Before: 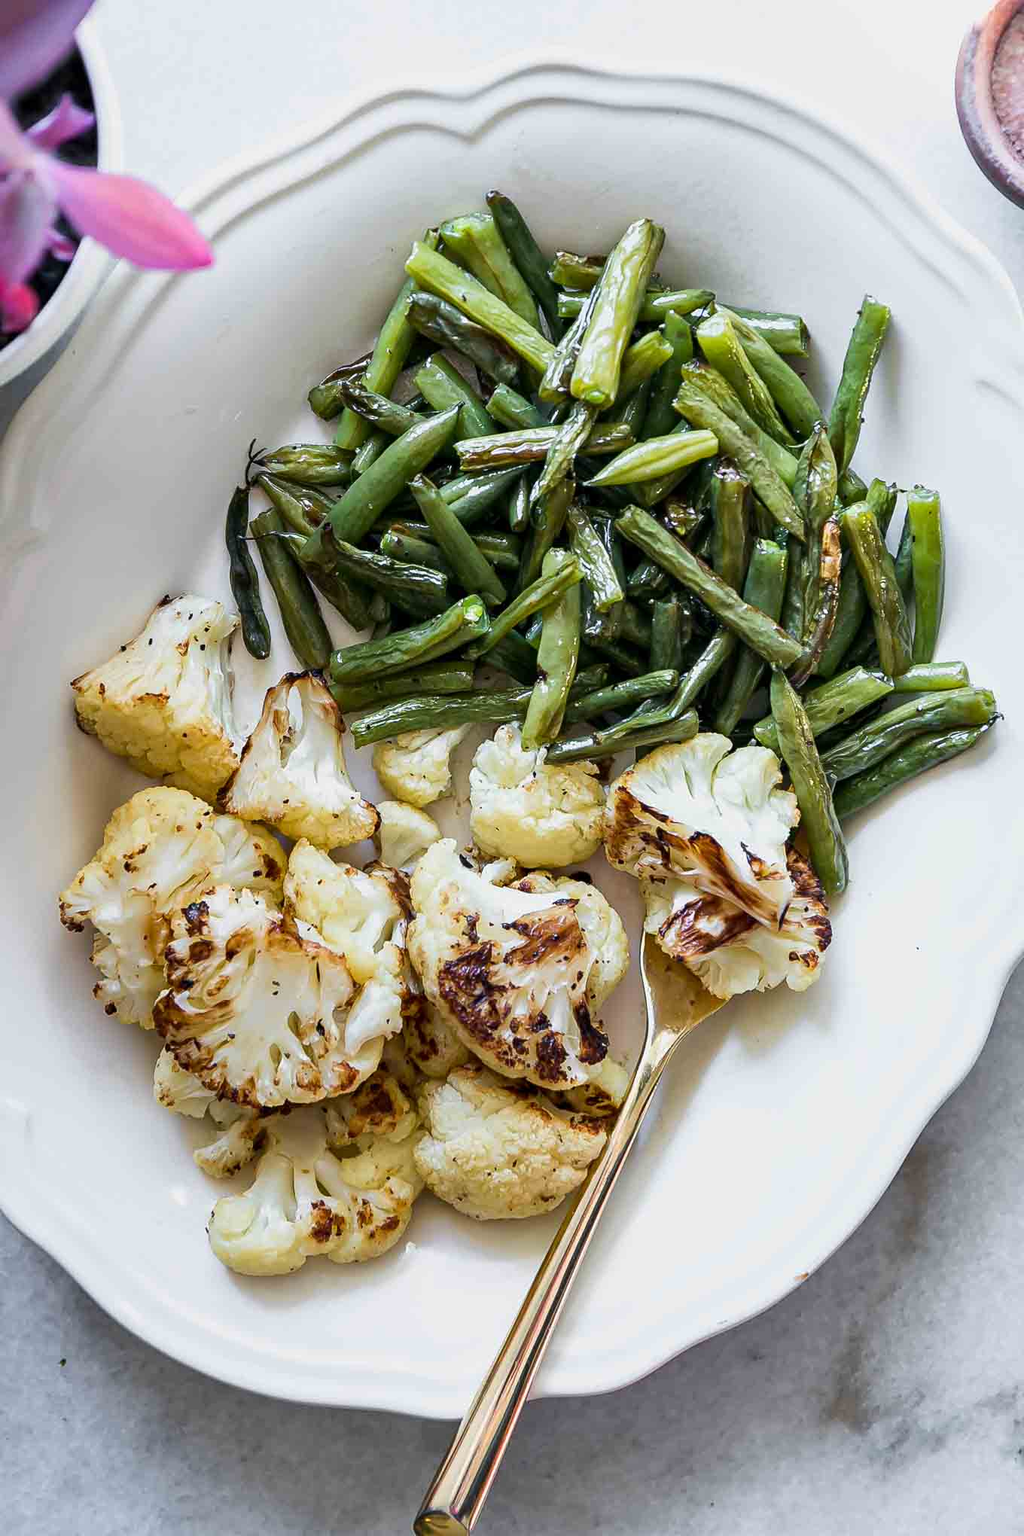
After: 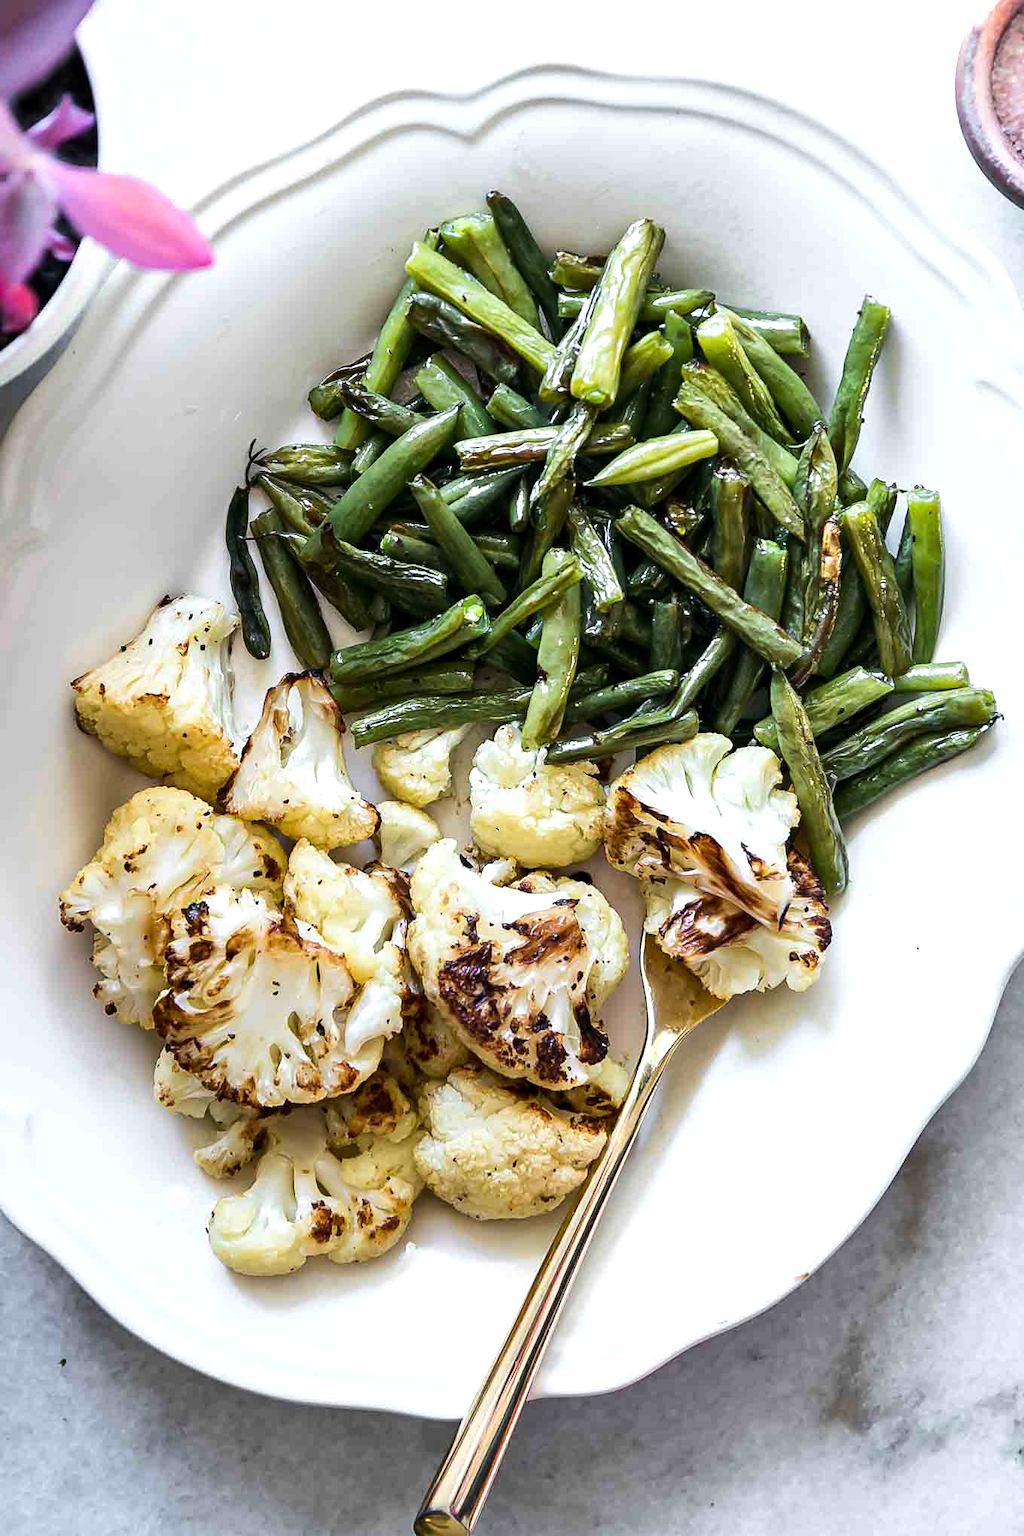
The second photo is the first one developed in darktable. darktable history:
tone equalizer: -8 EV -0.429 EV, -7 EV -0.402 EV, -6 EV -0.367 EV, -5 EV -0.224 EV, -3 EV 0.226 EV, -2 EV 0.333 EV, -1 EV 0.397 EV, +0 EV 0.415 EV, edges refinement/feathering 500, mask exposure compensation -1.57 EV, preserve details no
